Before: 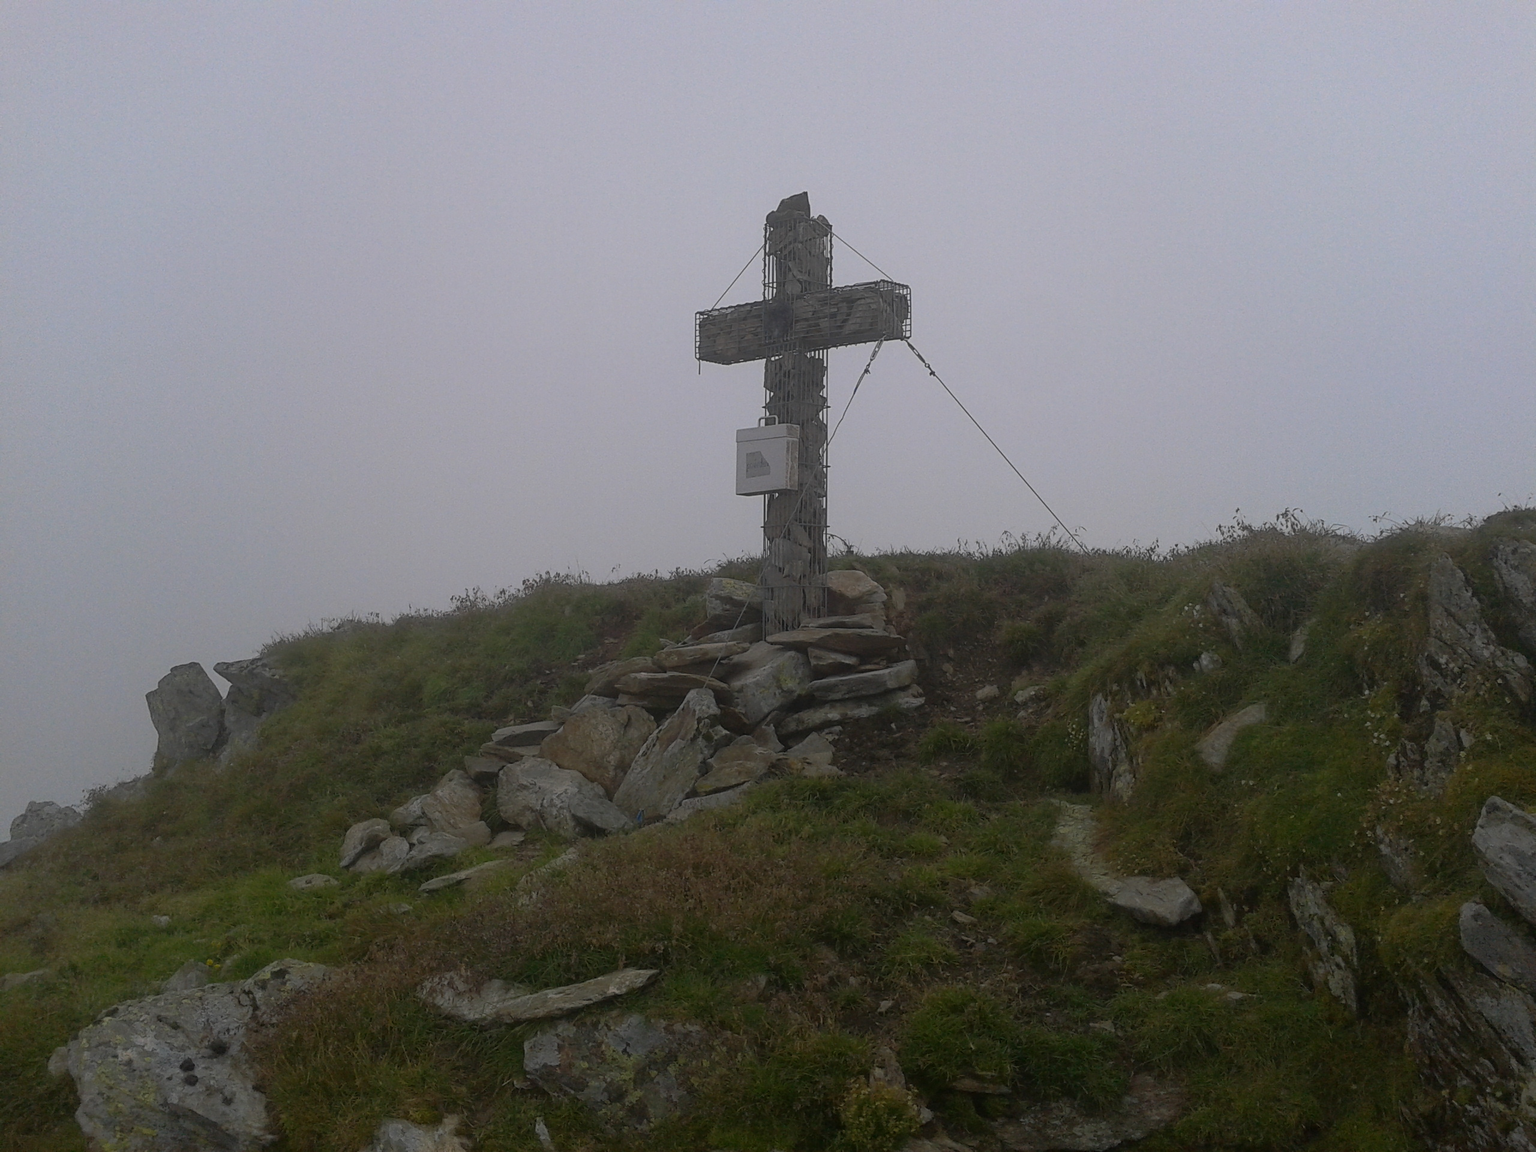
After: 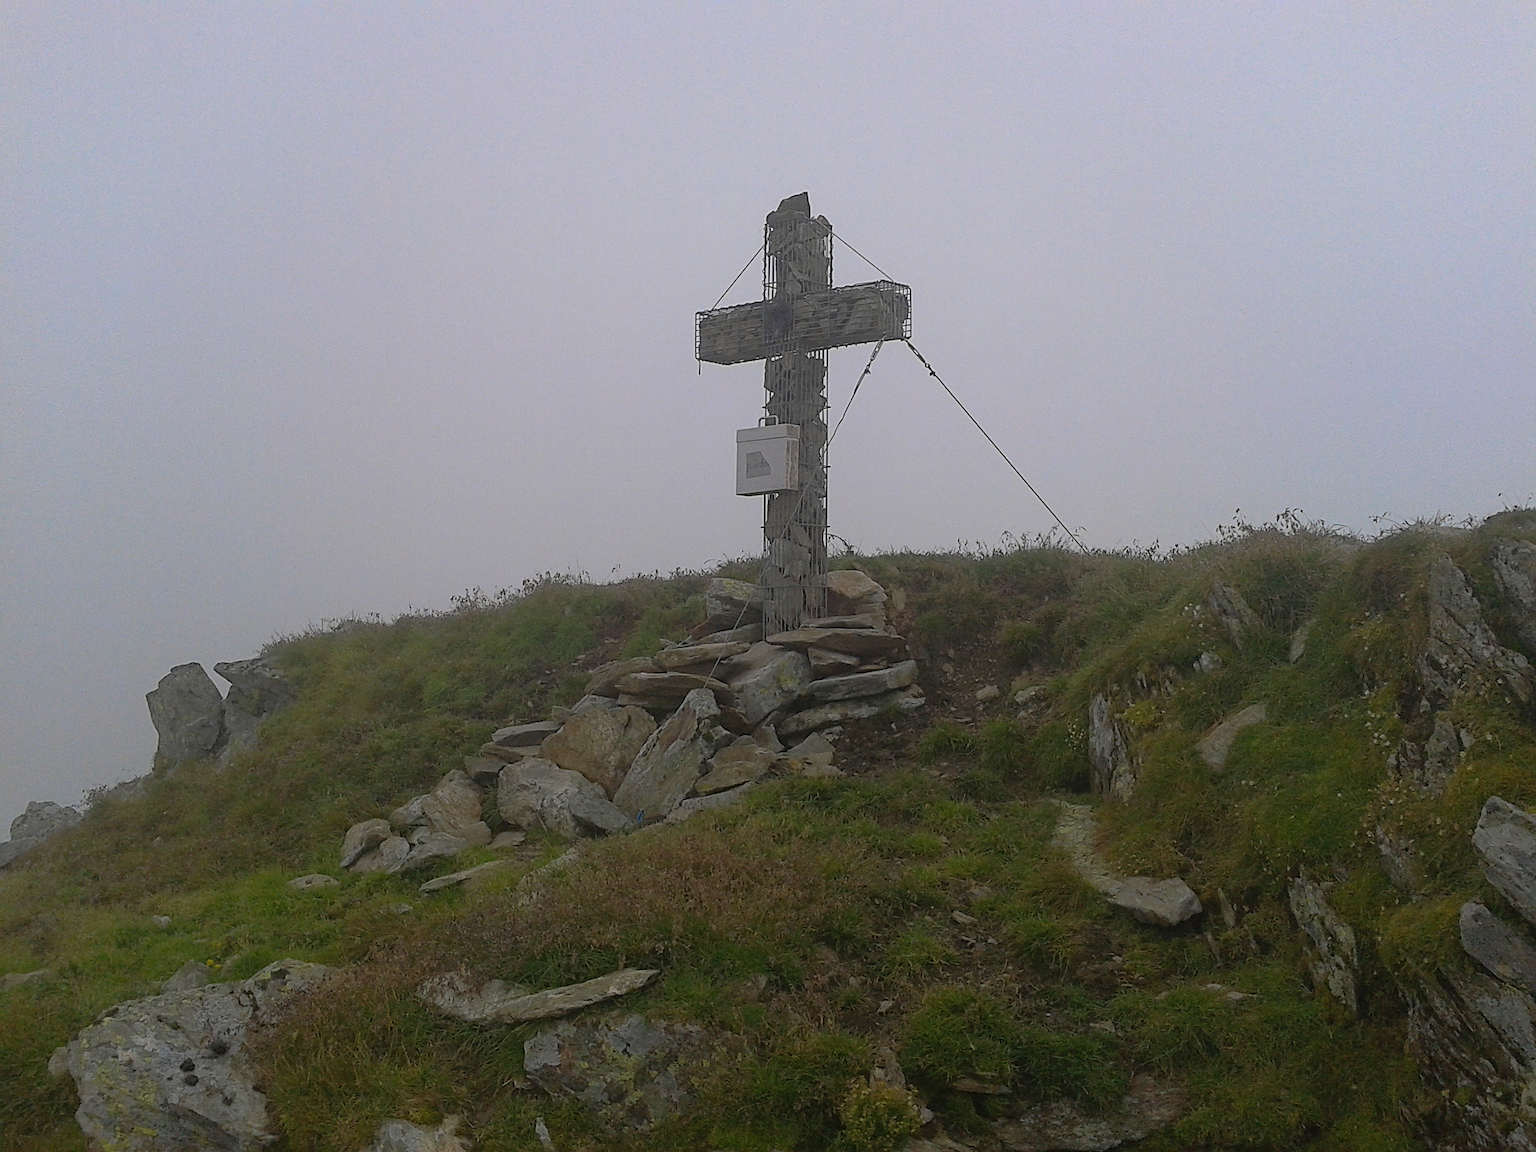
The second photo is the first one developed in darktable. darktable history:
contrast brightness saturation: brightness 0.09, saturation 0.19
haze removal: compatibility mode true, adaptive false
sharpen: on, module defaults
